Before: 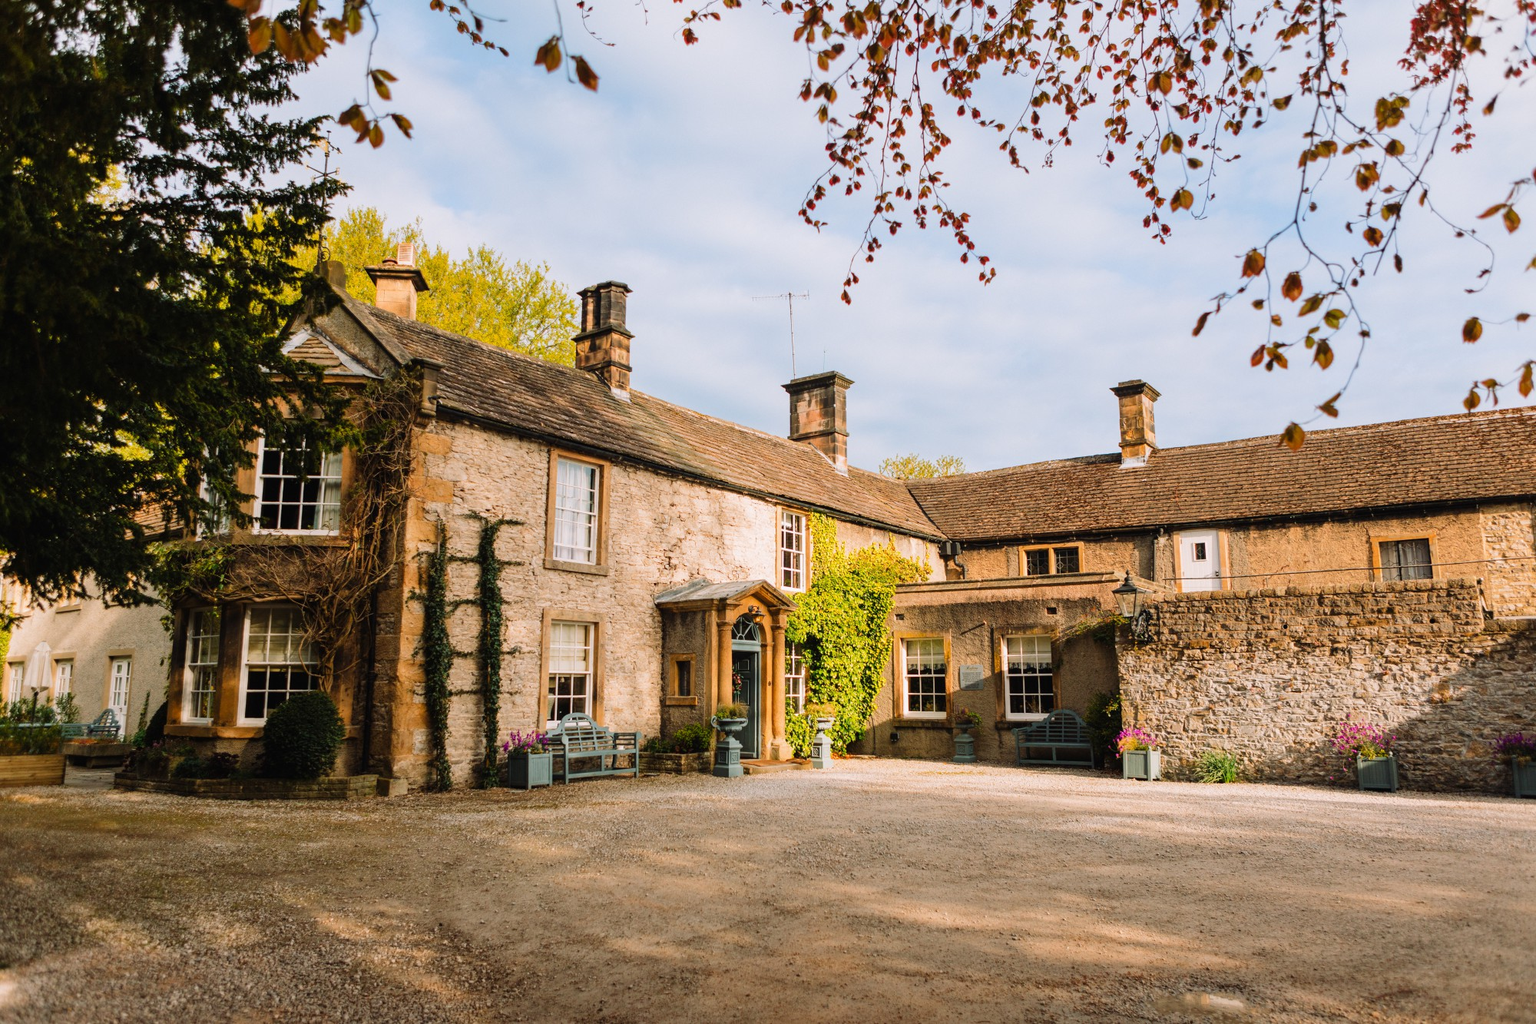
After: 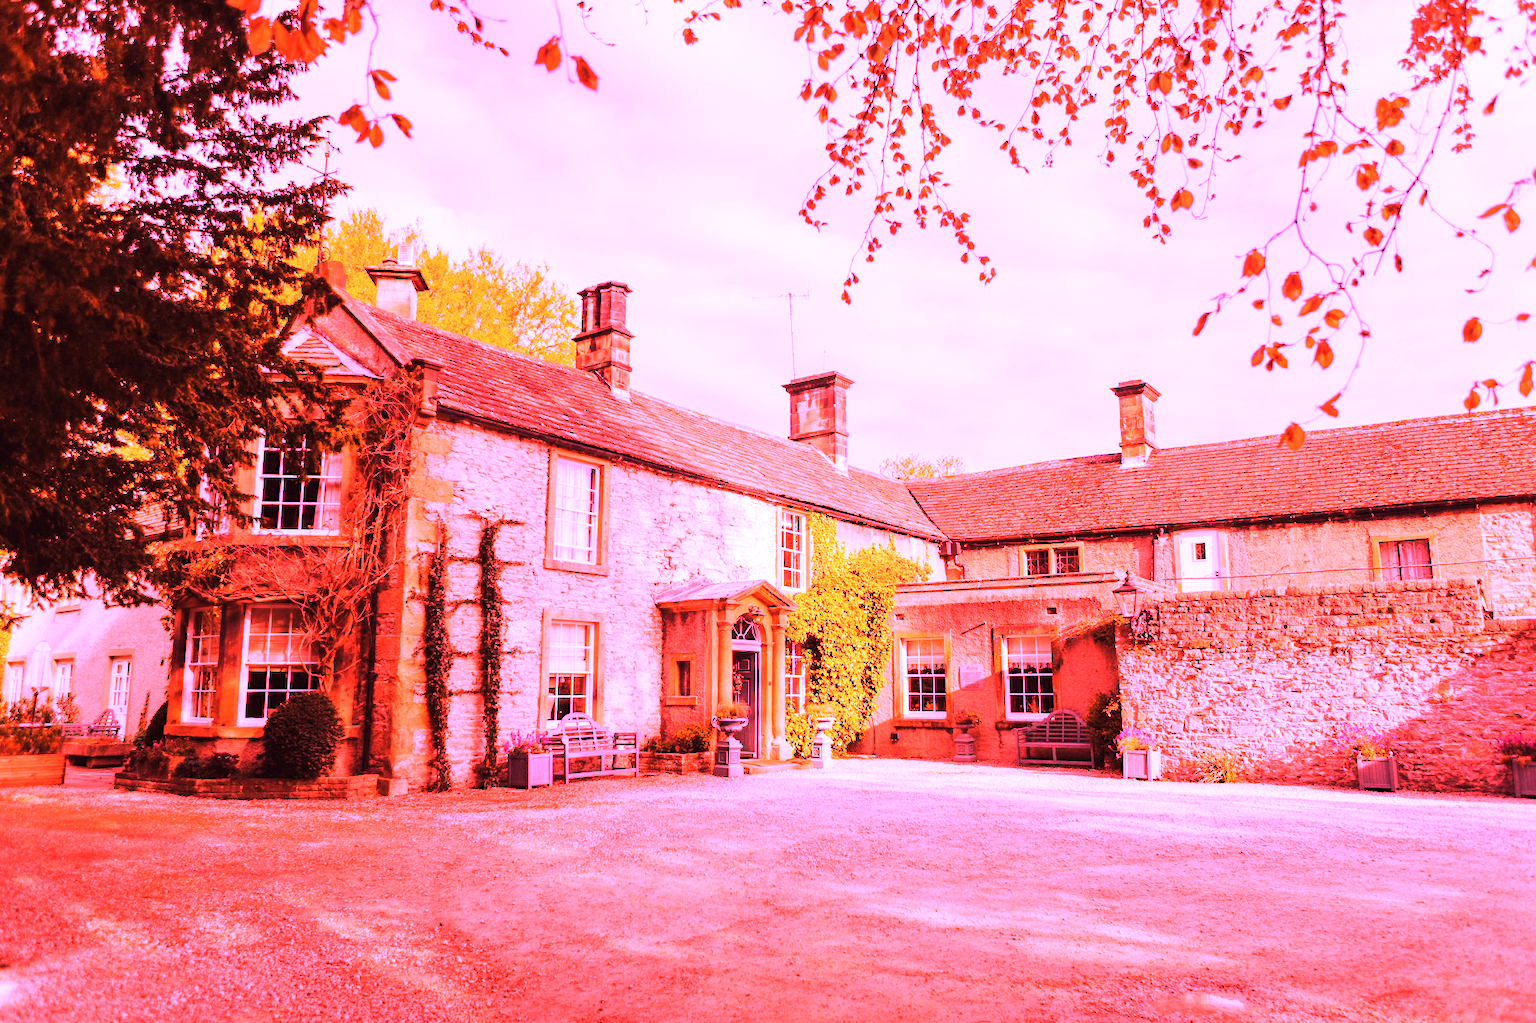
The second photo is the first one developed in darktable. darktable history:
levels: levels [0, 0.51, 1]
color zones: curves: ch0 [(0.25, 0.5) (0.428, 0.473) (0.75, 0.5)]; ch1 [(0.243, 0.479) (0.398, 0.452) (0.75, 0.5)]
white balance: red 4.26, blue 1.802
